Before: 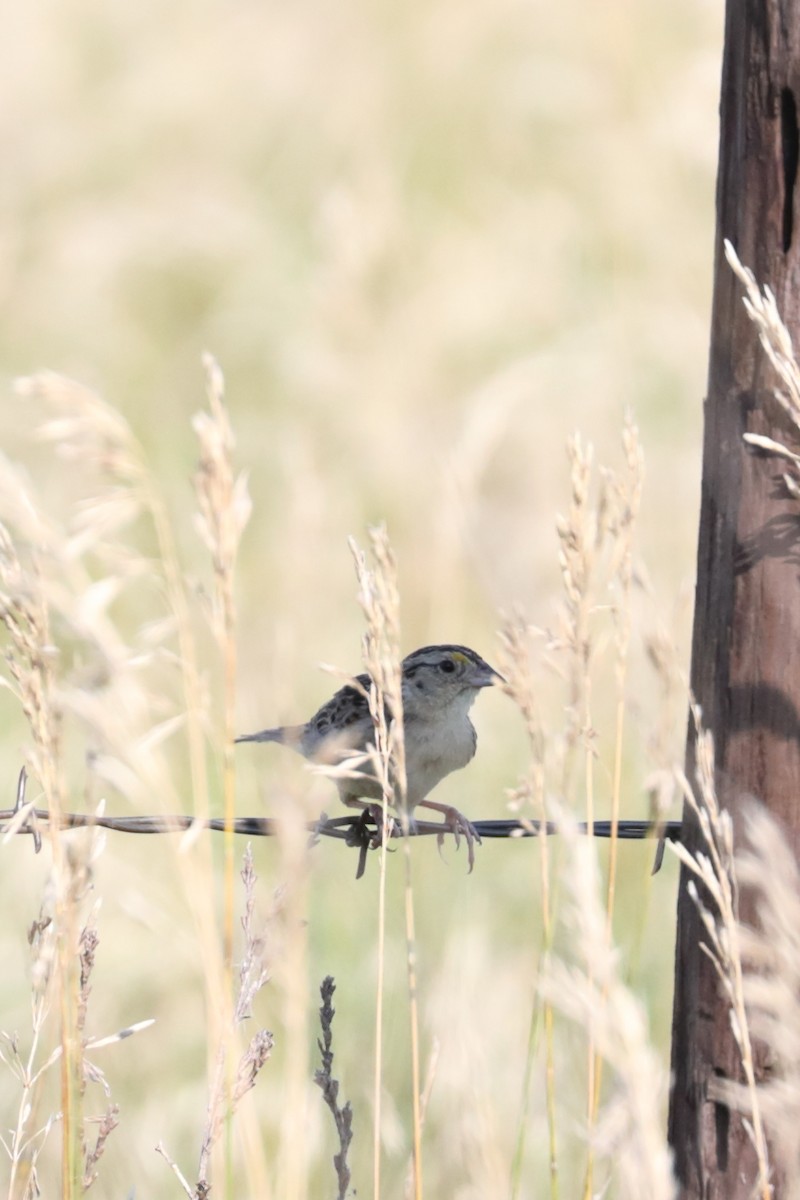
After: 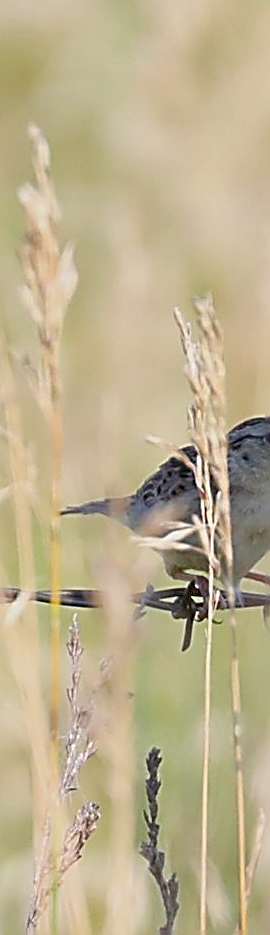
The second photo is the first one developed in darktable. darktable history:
exposure: black level correction 0.001, compensate exposure bias true, compensate highlight preservation false
color balance rgb: linear chroma grading › global chroma 14.757%, perceptual saturation grading › global saturation 27.613%, perceptual saturation grading › highlights -25.226%, perceptual saturation grading › shadows 25.576%
contrast brightness saturation: saturation 0.133
sharpen: amount 1.991
shadows and highlights: shadows 31.85, highlights -32.44, soften with gaussian
crop and rotate: left 21.873%, top 19.081%, right 44.357%, bottom 2.987%
tone equalizer: -8 EV 0.285 EV, -7 EV 0.381 EV, -6 EV 0.454 EV, -5 EV 0.218 EV, -3 EV -0.254 EV, -2 EV -0.412 EV, -1 EV -0.391 EV, +0 EV -0.254 EV, edges refinement/feathering 500, mask exposure compensation -1.57 EV, preserve details no
